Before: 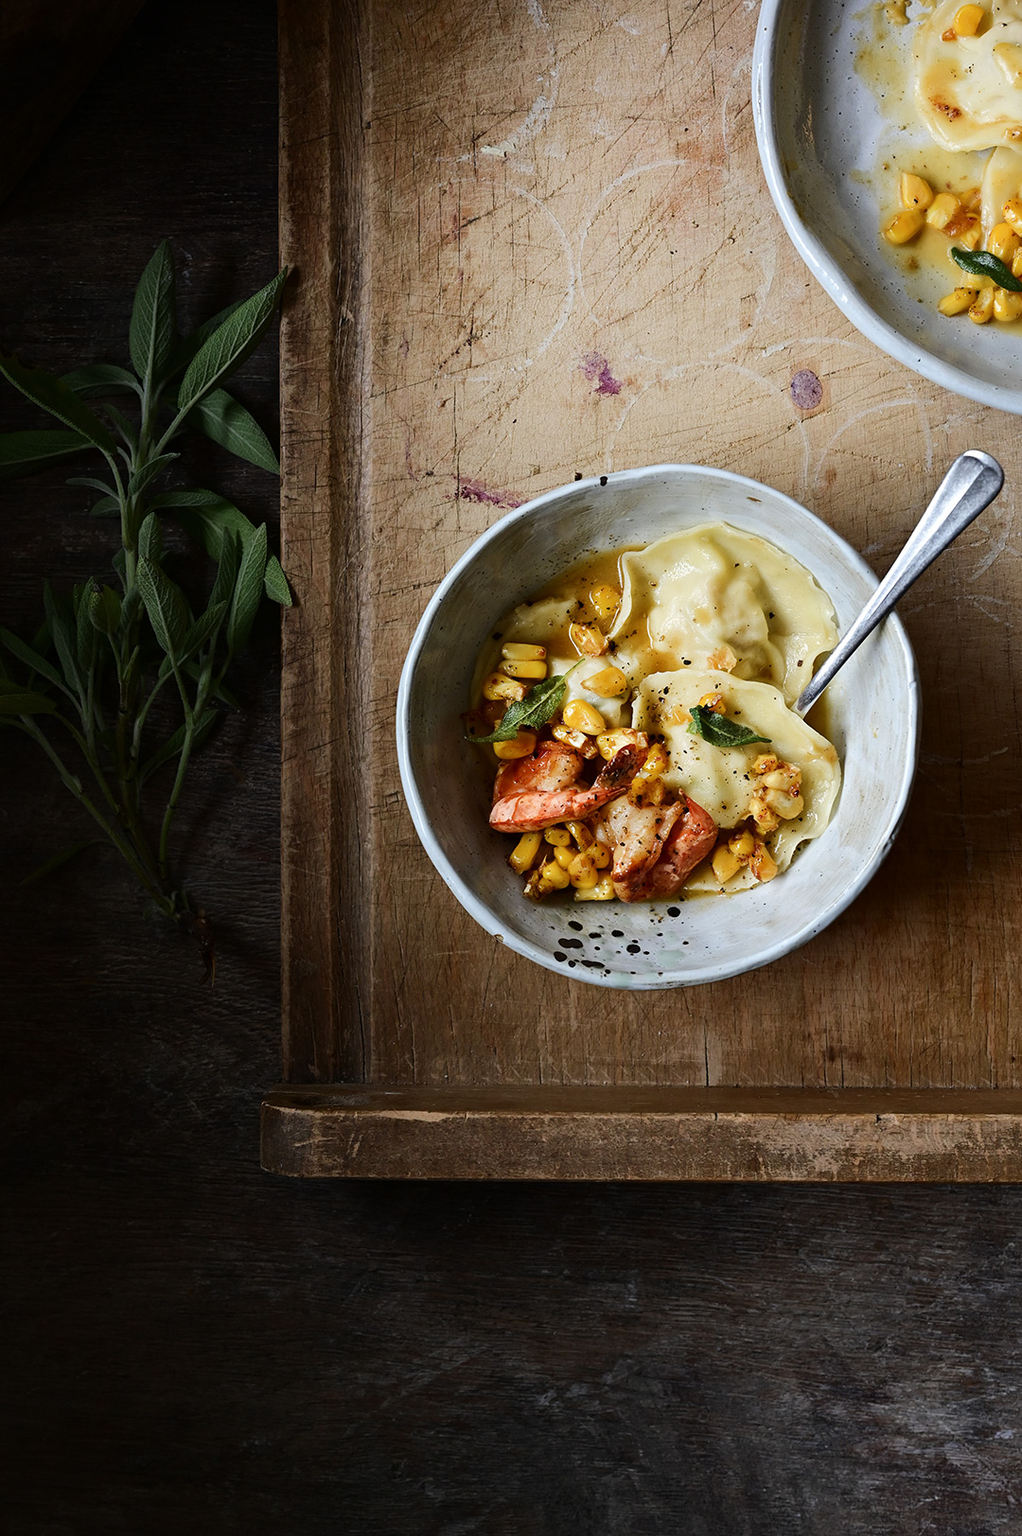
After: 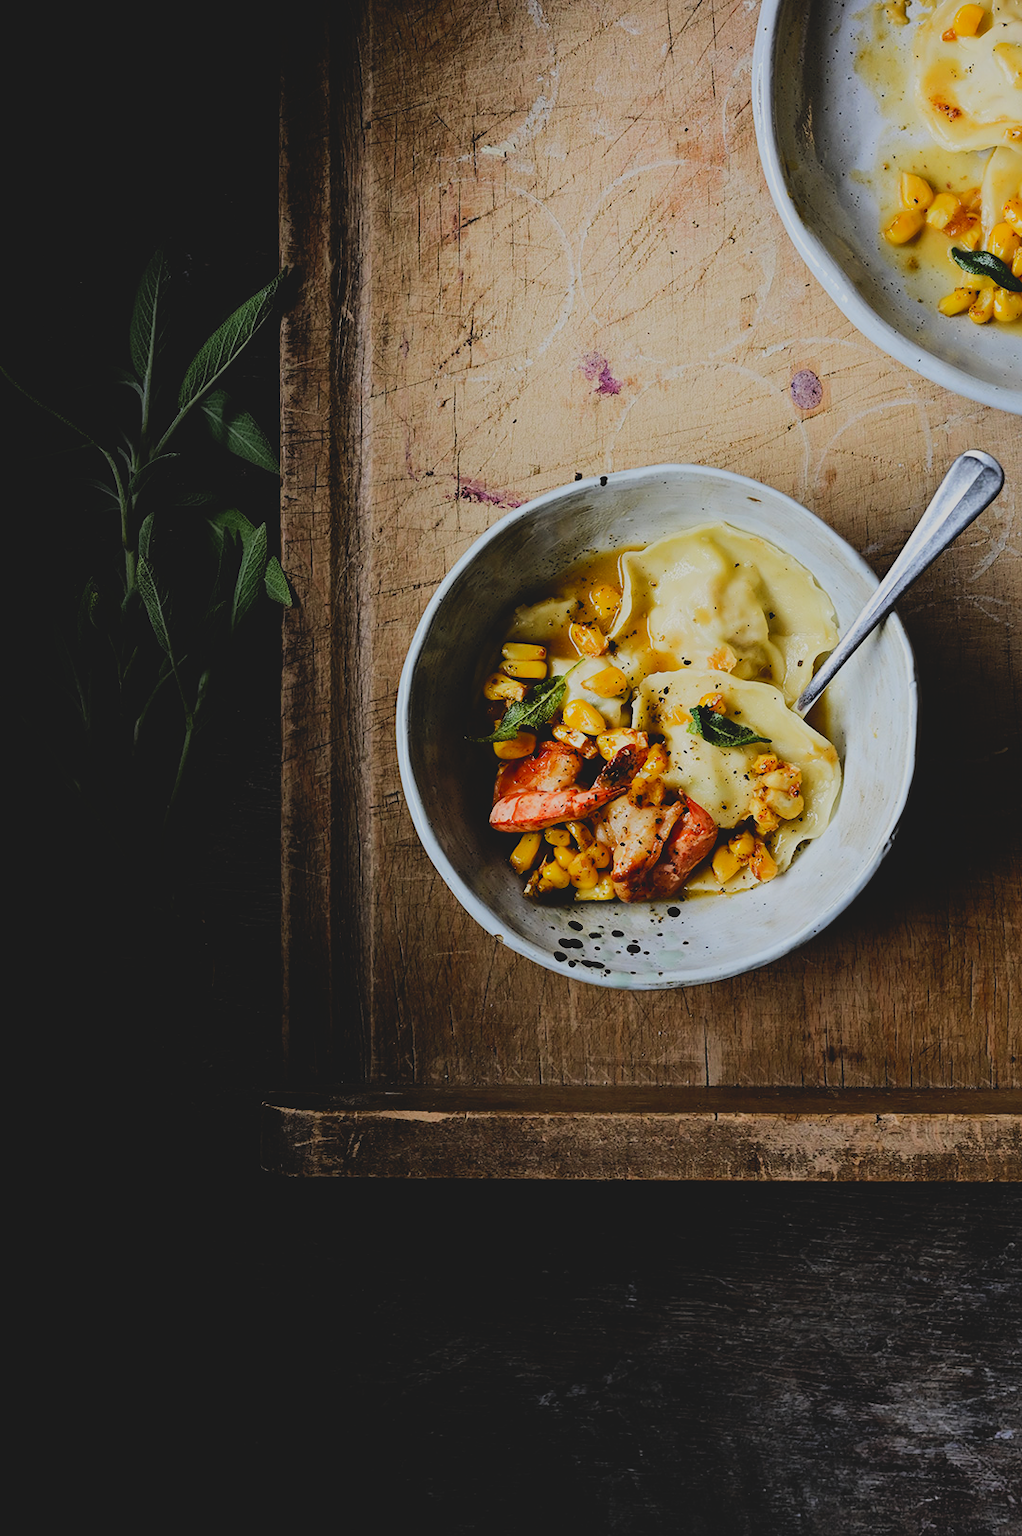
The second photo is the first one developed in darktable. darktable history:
filmic rgb: black relative exposure -5 EV, hardness 2.88, contrast 1.3, highlights saturation mix -10%
contrast brightness saturation: contrast -0.19, saturation 0.19
